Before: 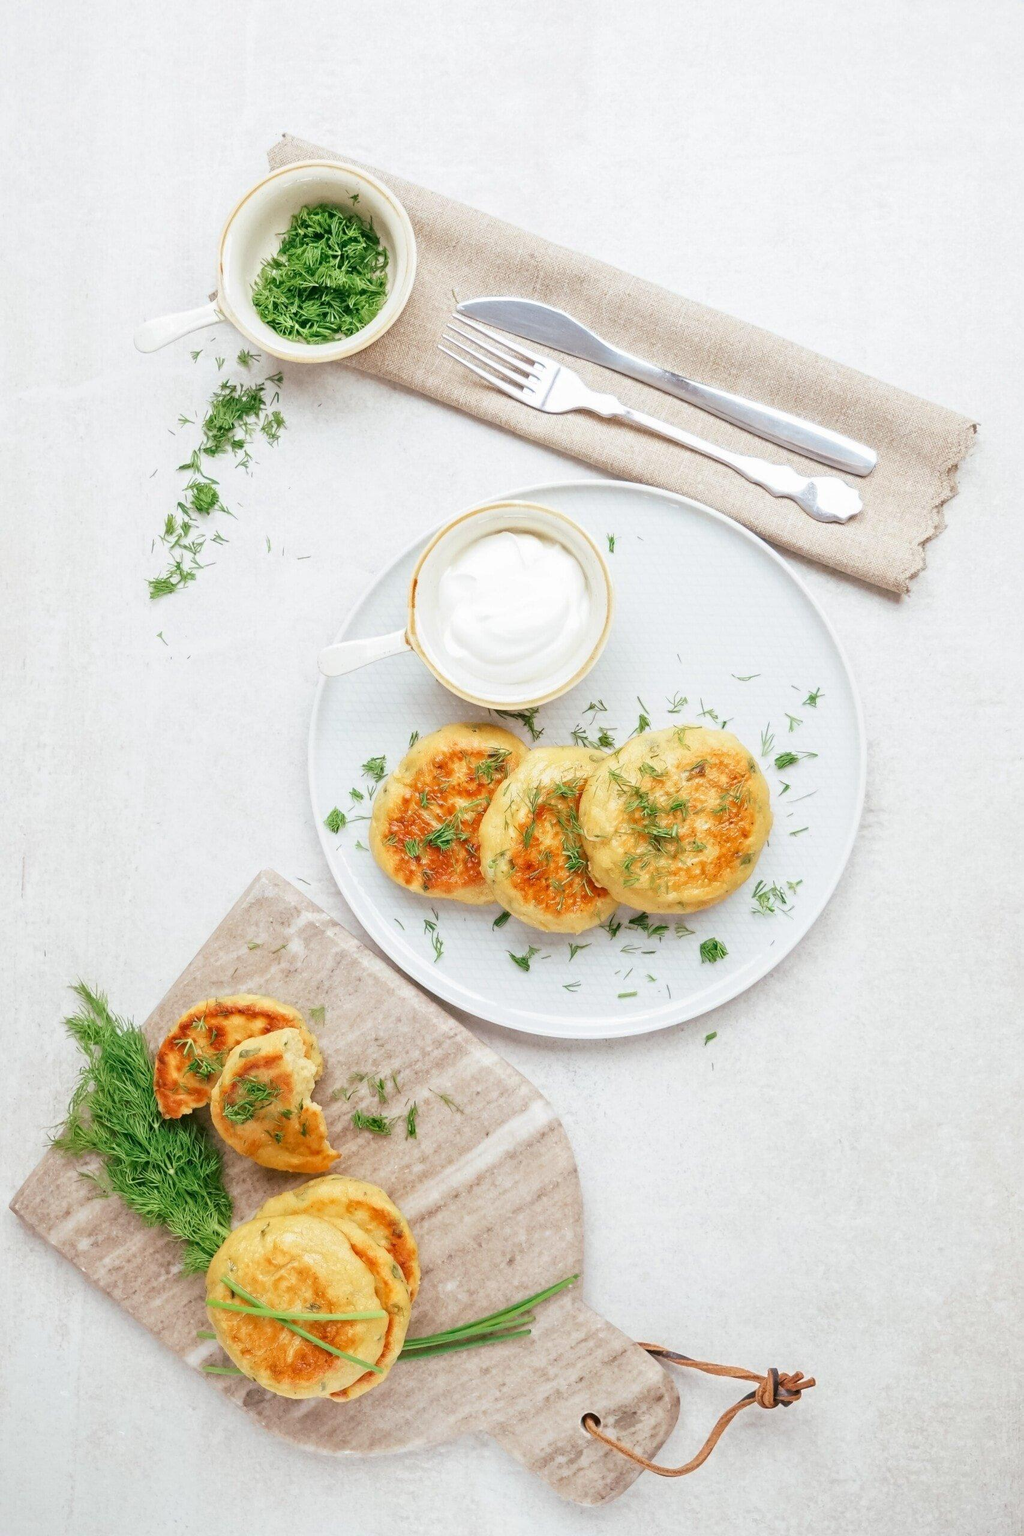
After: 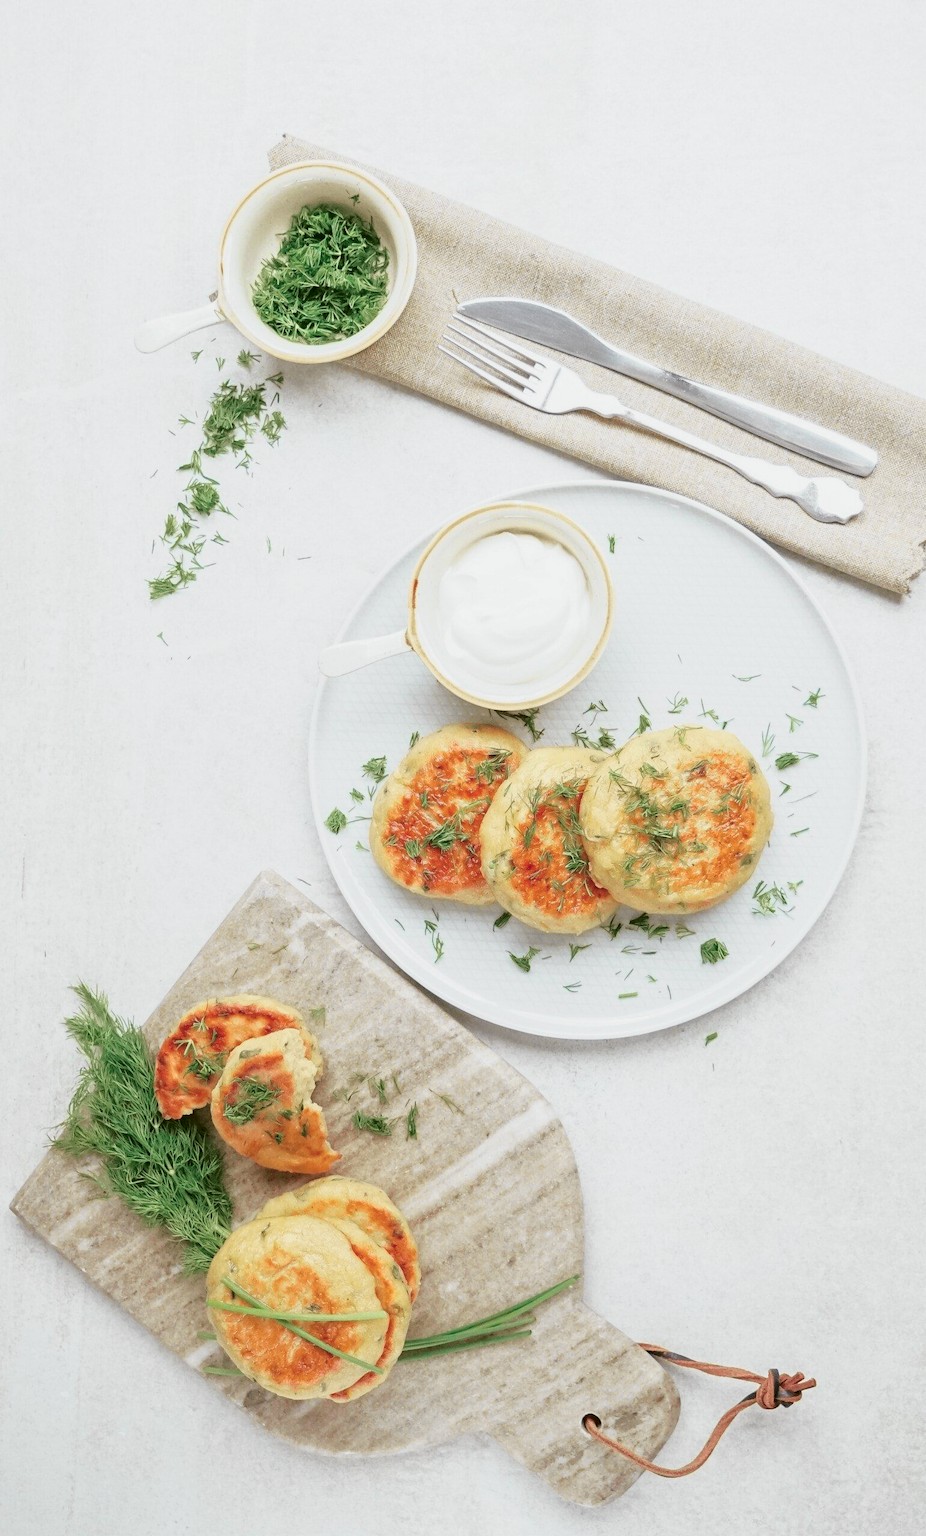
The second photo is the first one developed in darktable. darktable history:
crop: right 9.509%, bottom 0.031%
tone curve: curves: ch0 [(0, 0) (0.058, 0.037) (0.214, 0.183) (0.304, 0.288) (0.561, 0.554) (0.687, 0.677) (0.768, 0.768) (0.858, 0.861) (0.987, 0.945)]; ch1 [(0, 0) (0.172, 0.123) (0.312, 0.296) (0.432, 0.448) (0.471, 0.469) (0.502, 0.5) (0.521, 0.505) (0.565, 0.569) (0.663, 0.663) (0.703, 0.721) (0.857, 0.917) (1, 1)]; ch2 [(0, 0) (0.411, 0.424) (0.485, 0.497) (0.502, 0.5) (0.517, 0.511) (0.556, 0.562) (0.626, 0.594) (0.709, 0.661) (1, 1)], color space Lab, independent channels, preserve colors none
